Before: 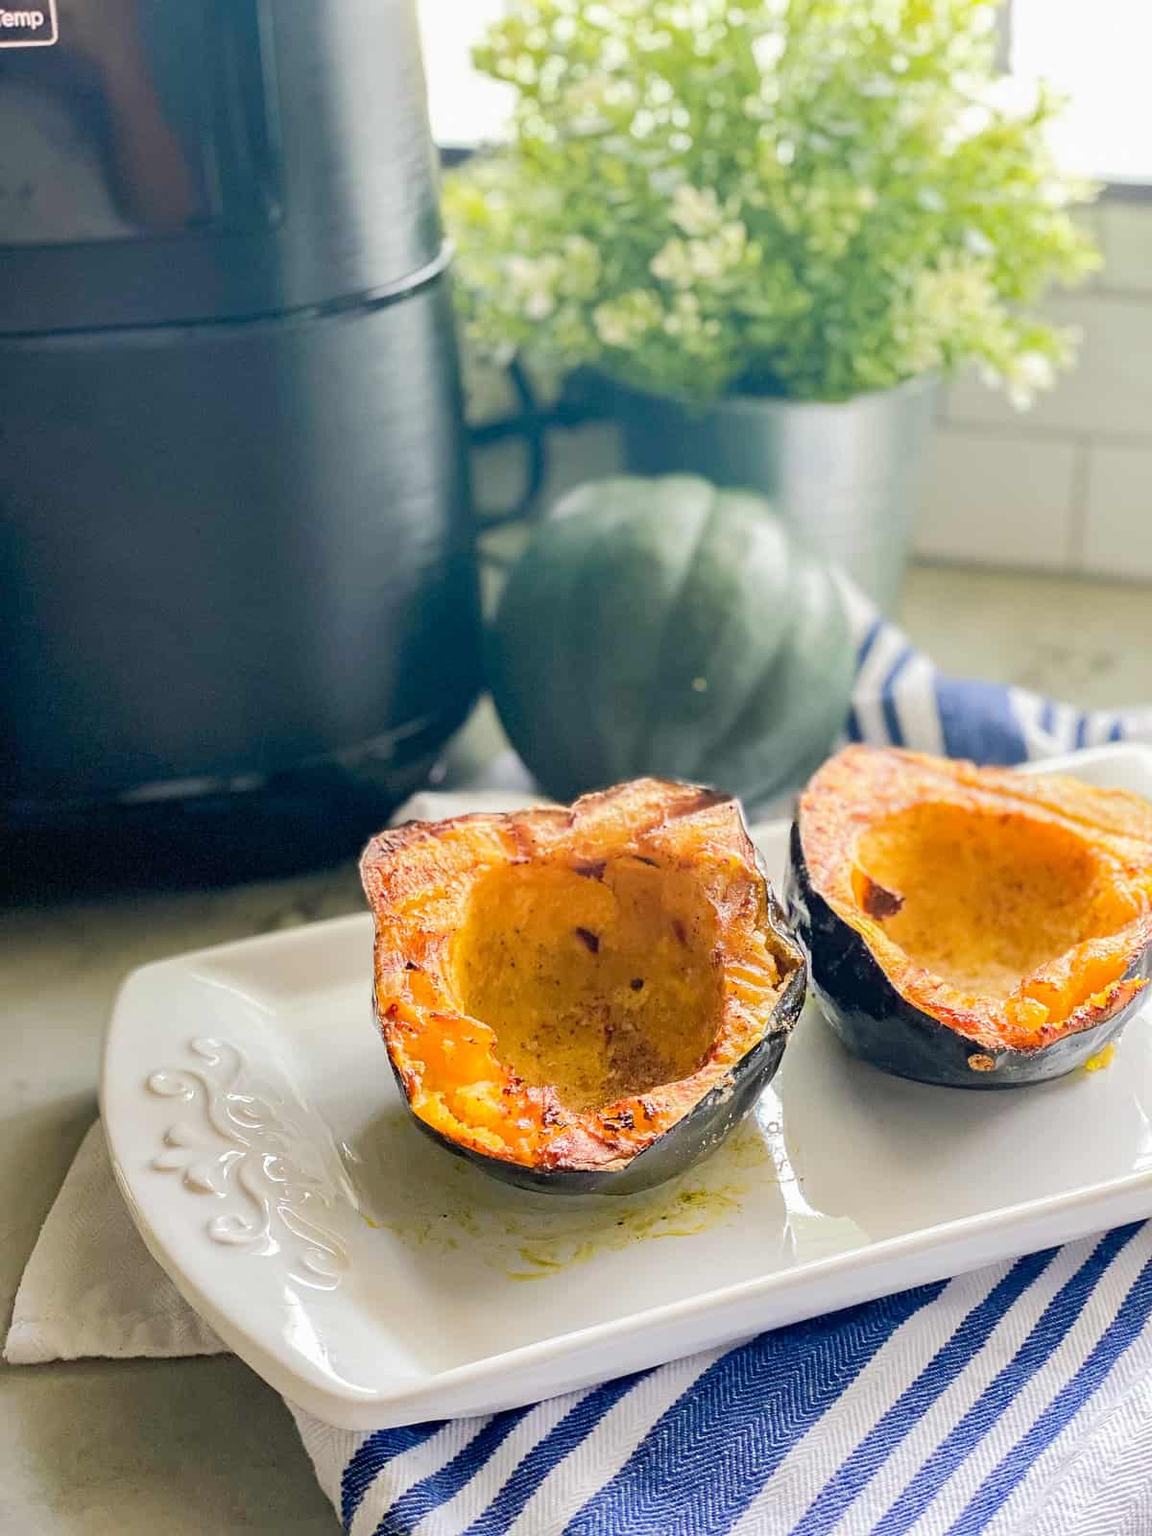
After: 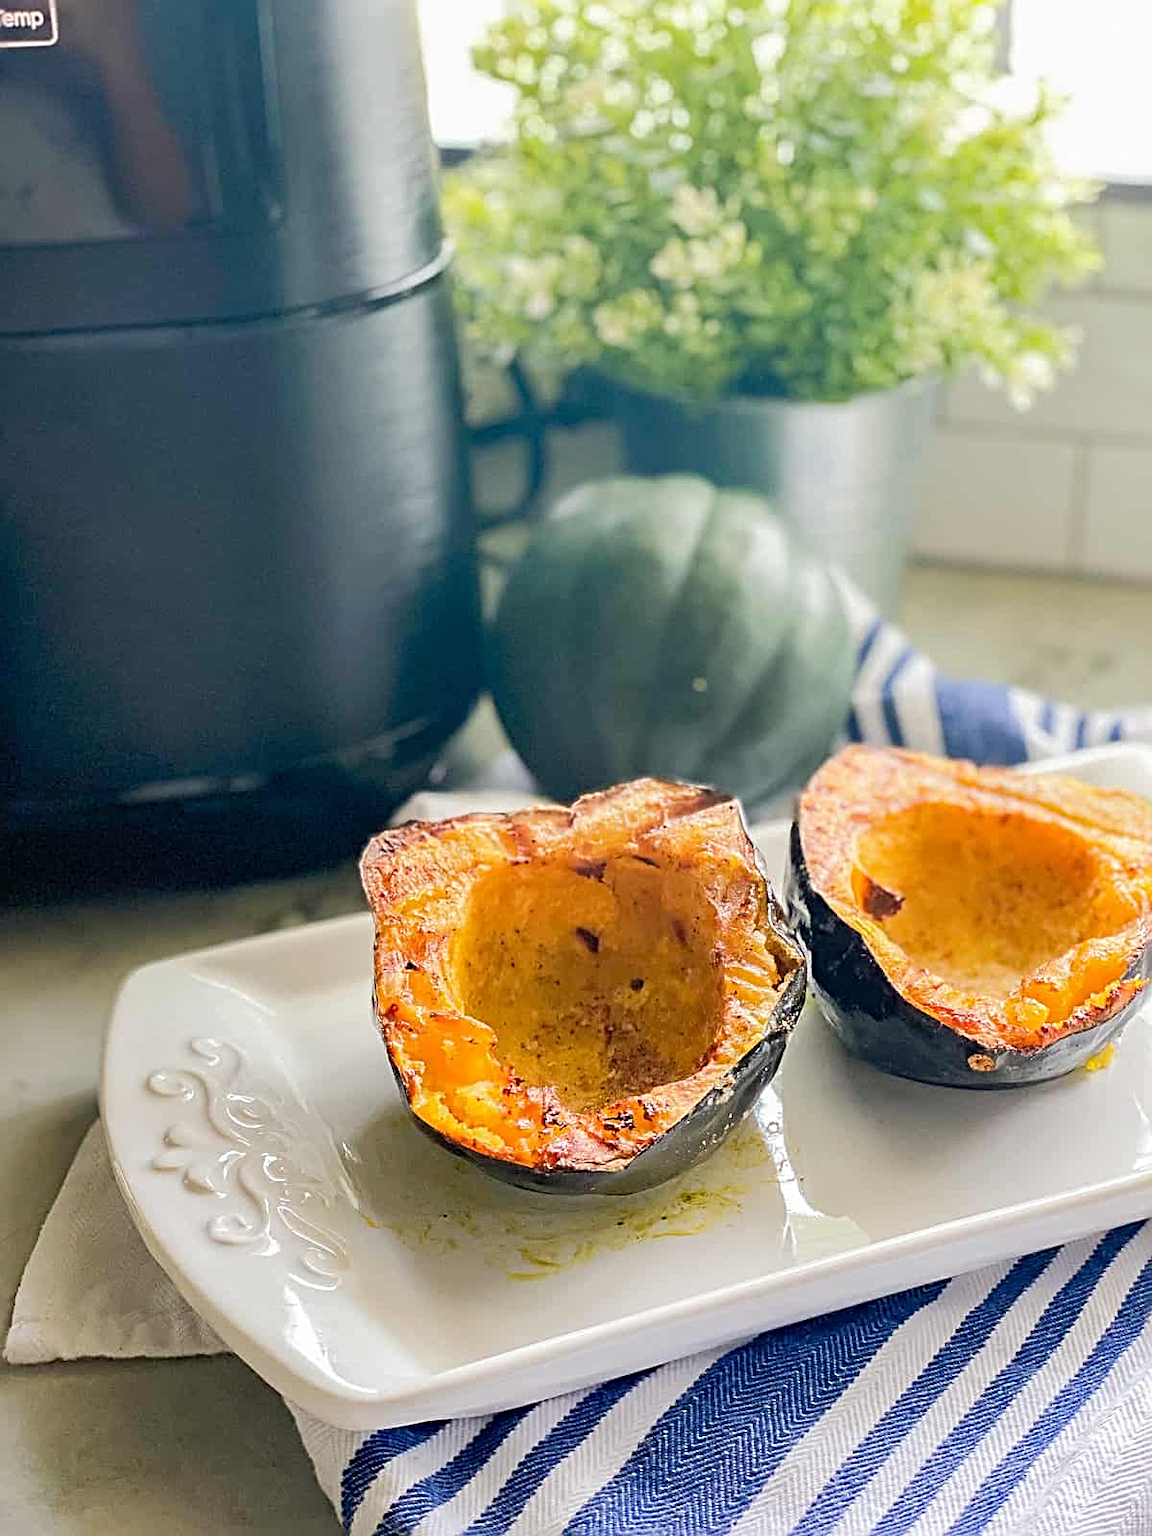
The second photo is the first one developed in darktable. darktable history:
tone equalizer: edges refinement/feathering 500, mask exposure compensation -1.57 EV, preserve details no
sharpen: radius 3.085
